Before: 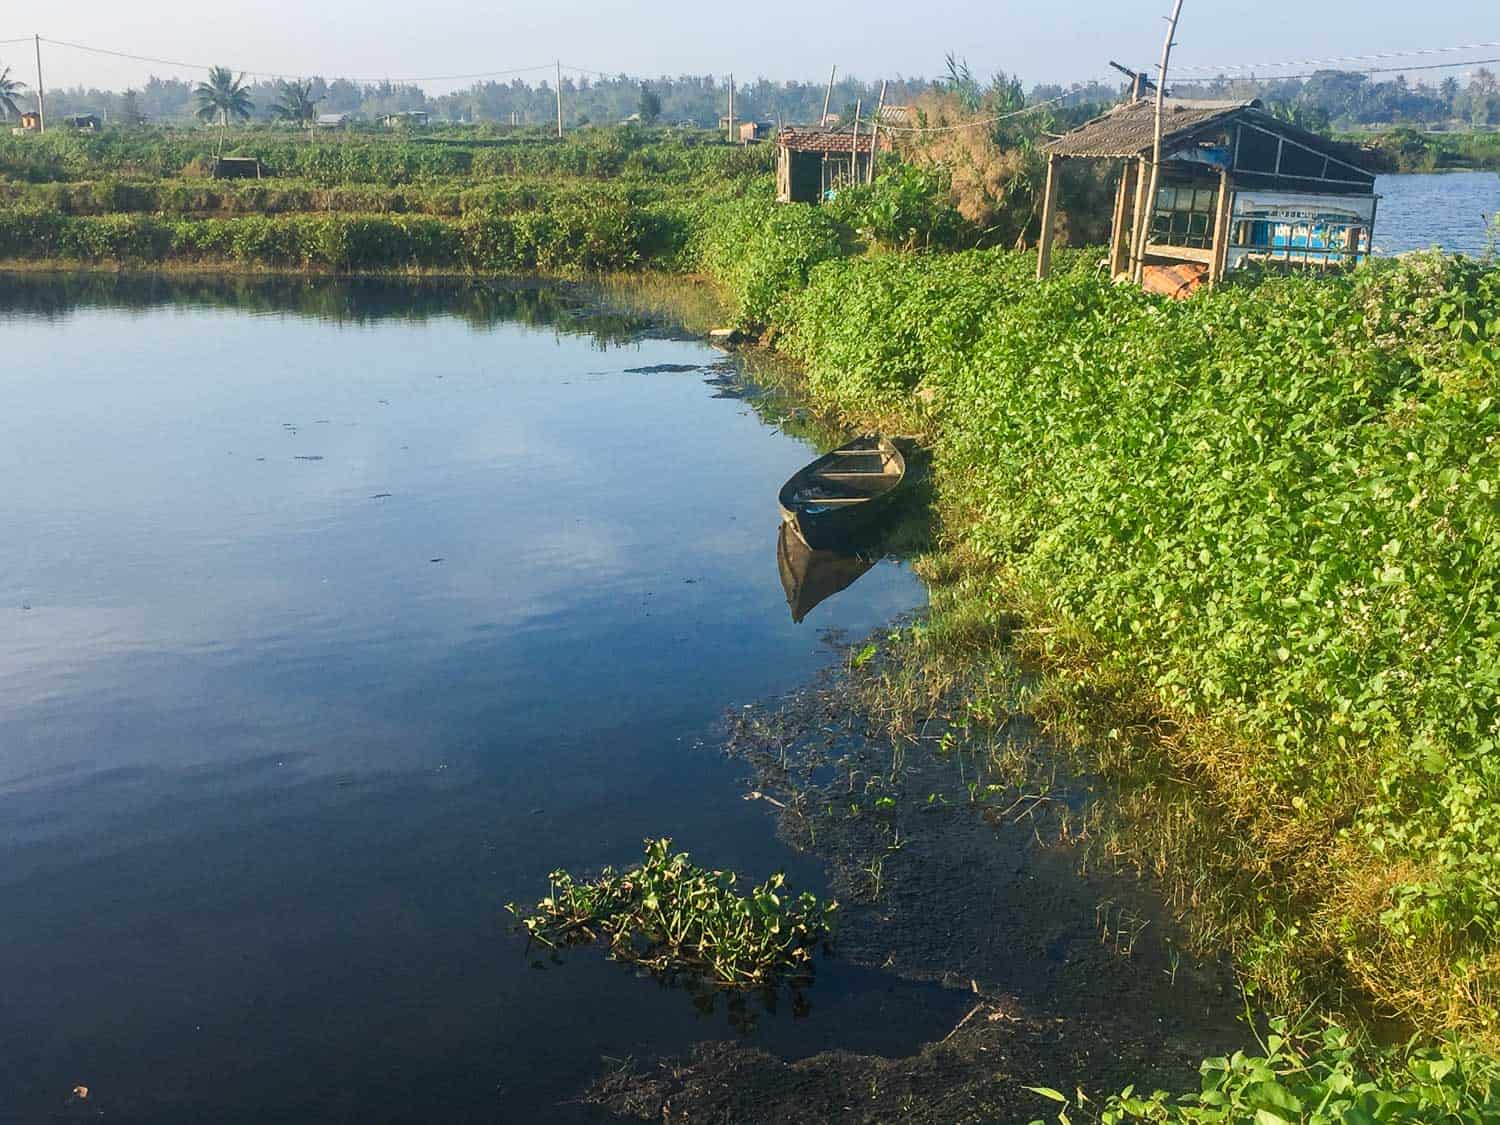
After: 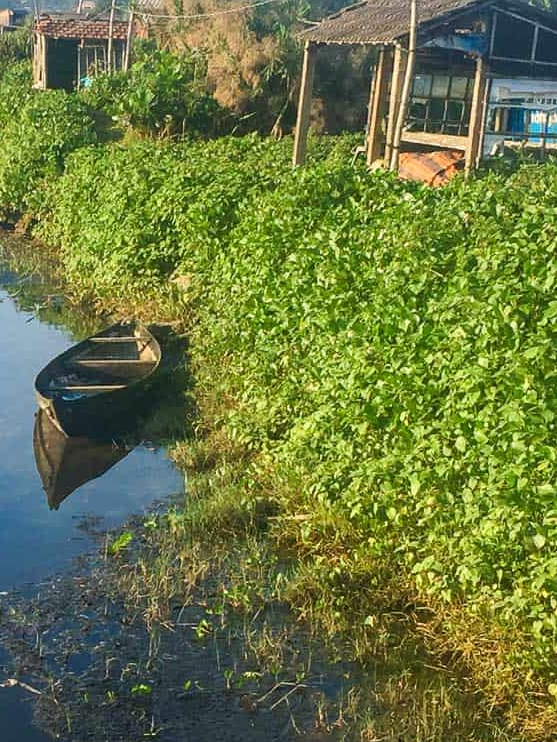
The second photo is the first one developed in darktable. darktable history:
crop and rotate: left 49.609%, top 10.13%, right 13.249%, bottom 23.907%
